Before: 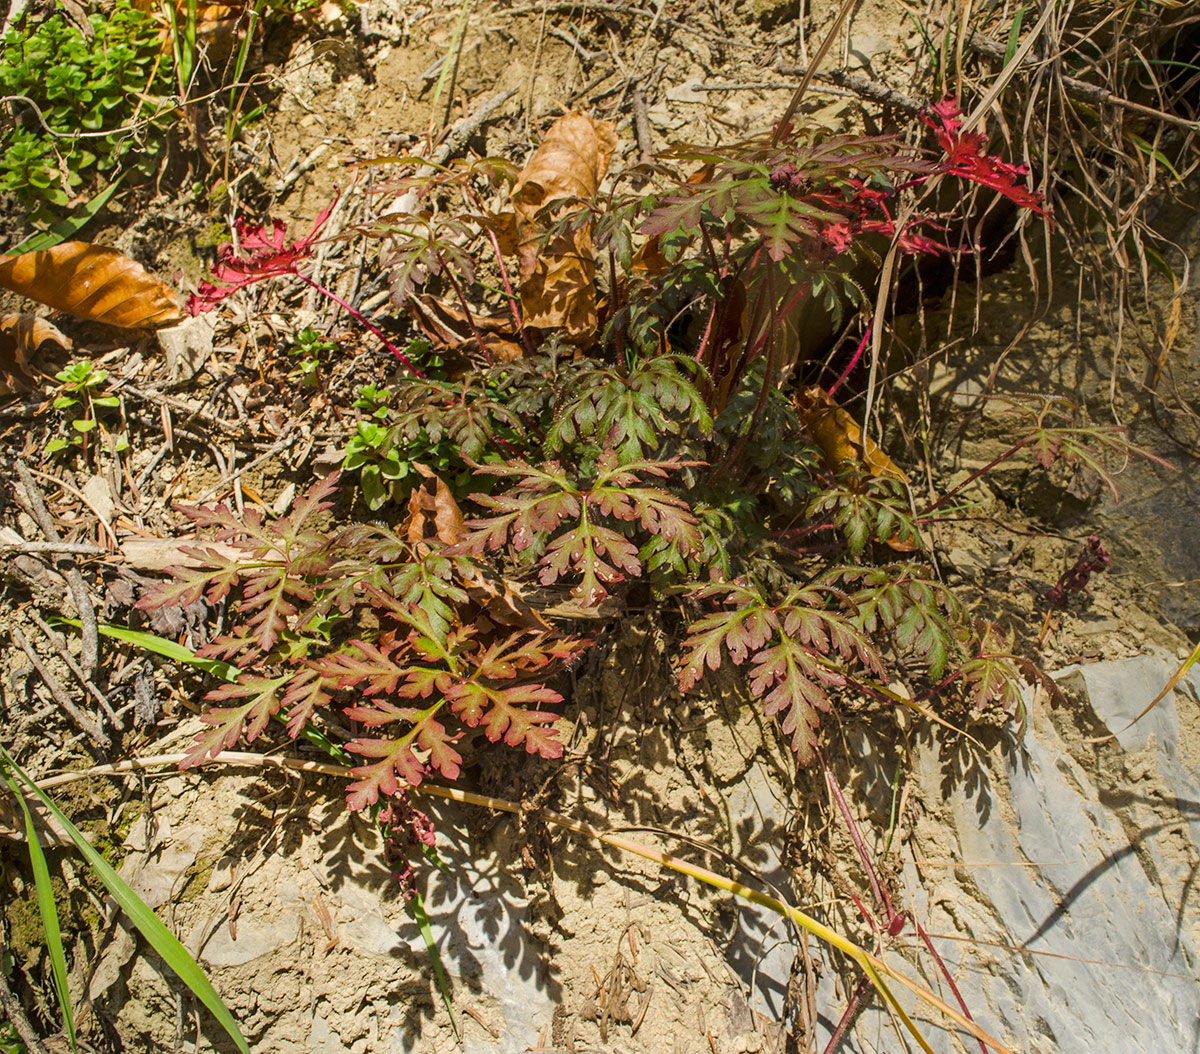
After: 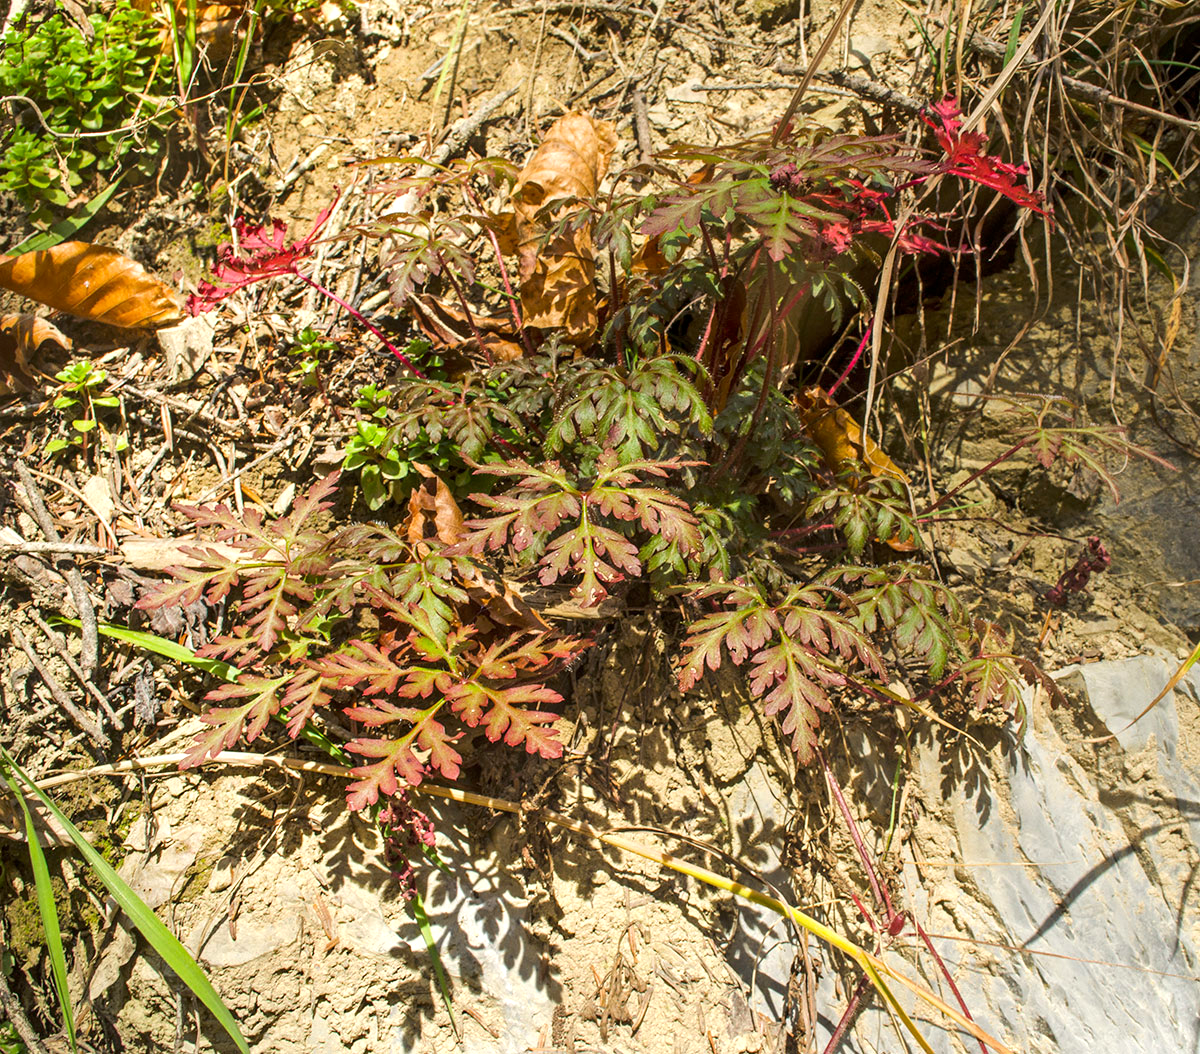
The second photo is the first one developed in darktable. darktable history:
tone equalizer: edges refinement/feathering 500, mask exposure compensation -1.57 EV, preserve details no
exposure: black level correction 0.001, exposure 0.498 EV, compensate exposure bias true, compensate highlight preservation false
